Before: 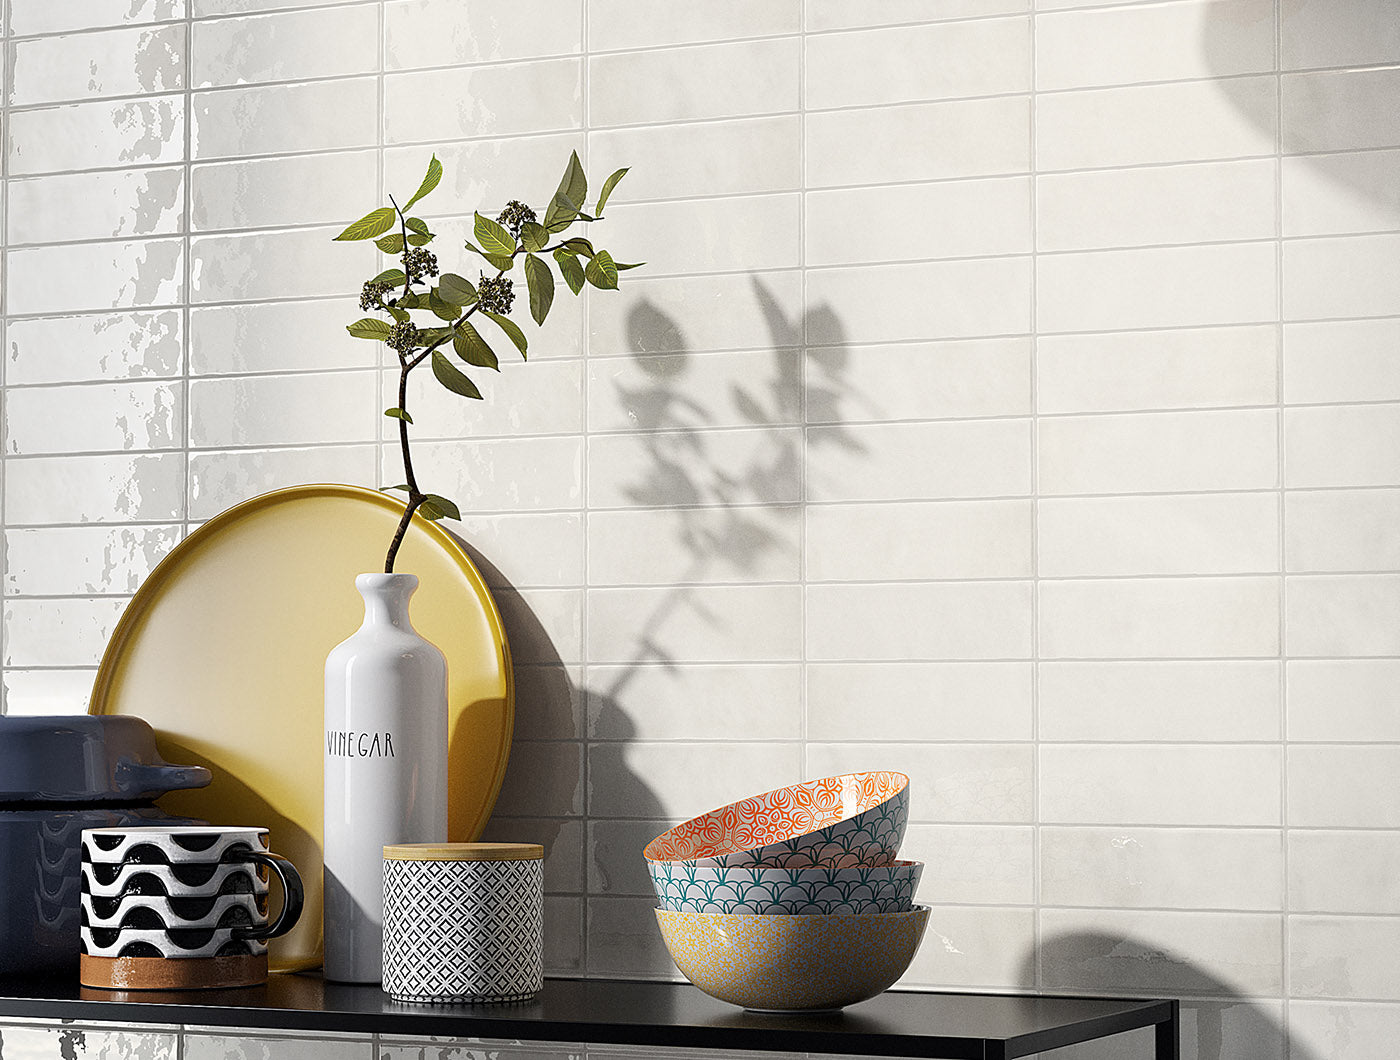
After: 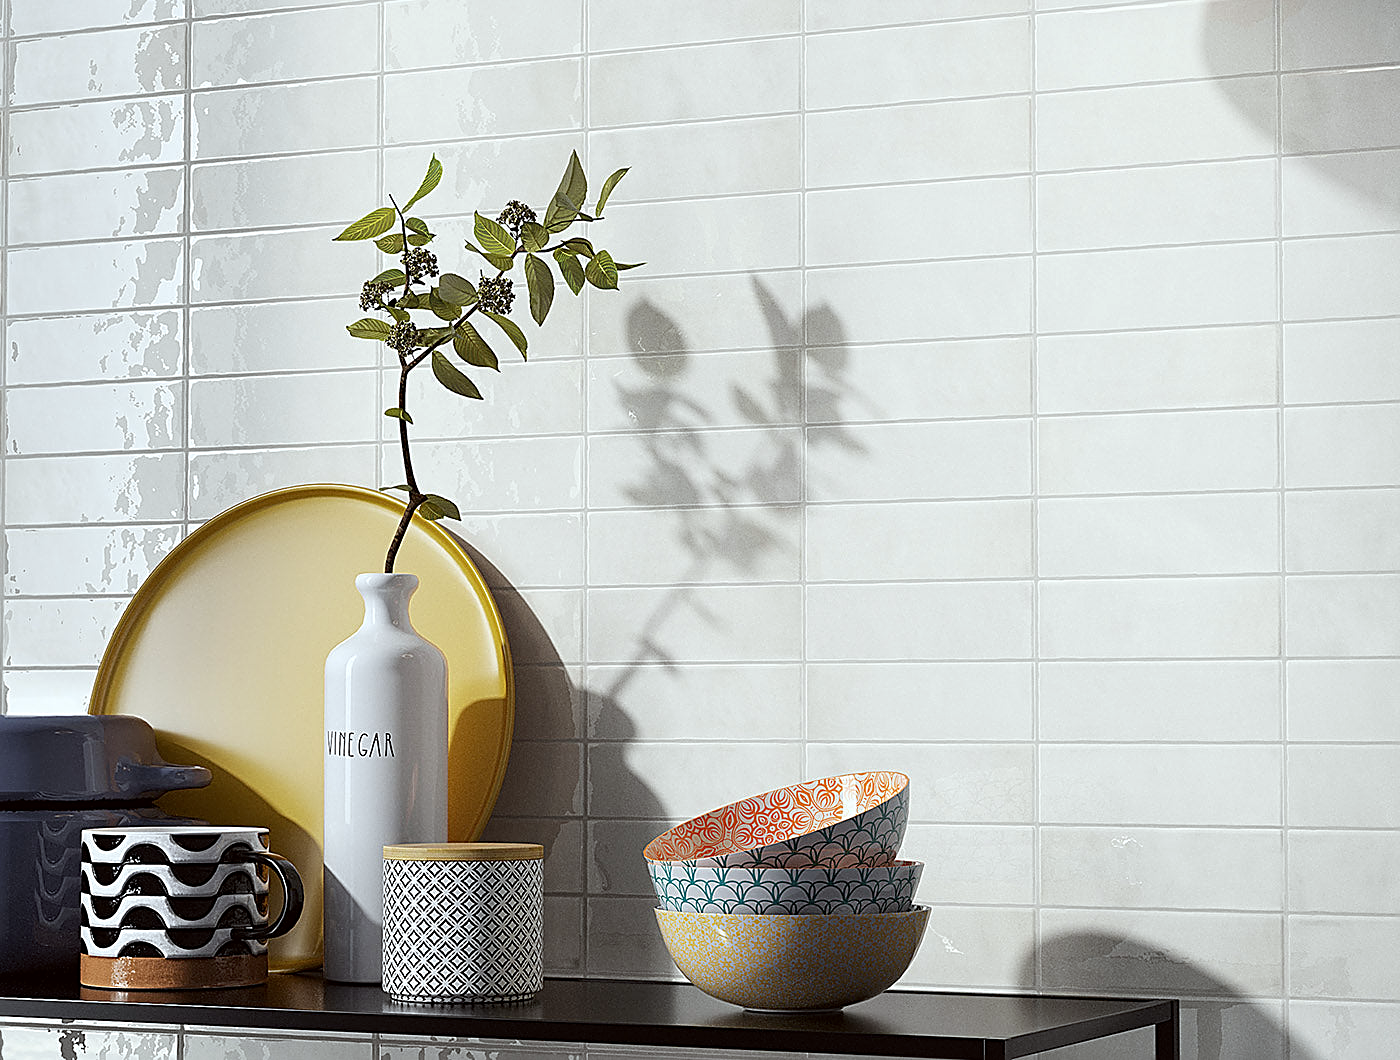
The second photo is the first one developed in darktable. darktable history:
color correction: highlights a* -2.73, highlights b* -2.09, shadows a* 2.41, shadows b* 2.73
sharpen: on, module defaults
white balance: red 0.988, blue 1.017
